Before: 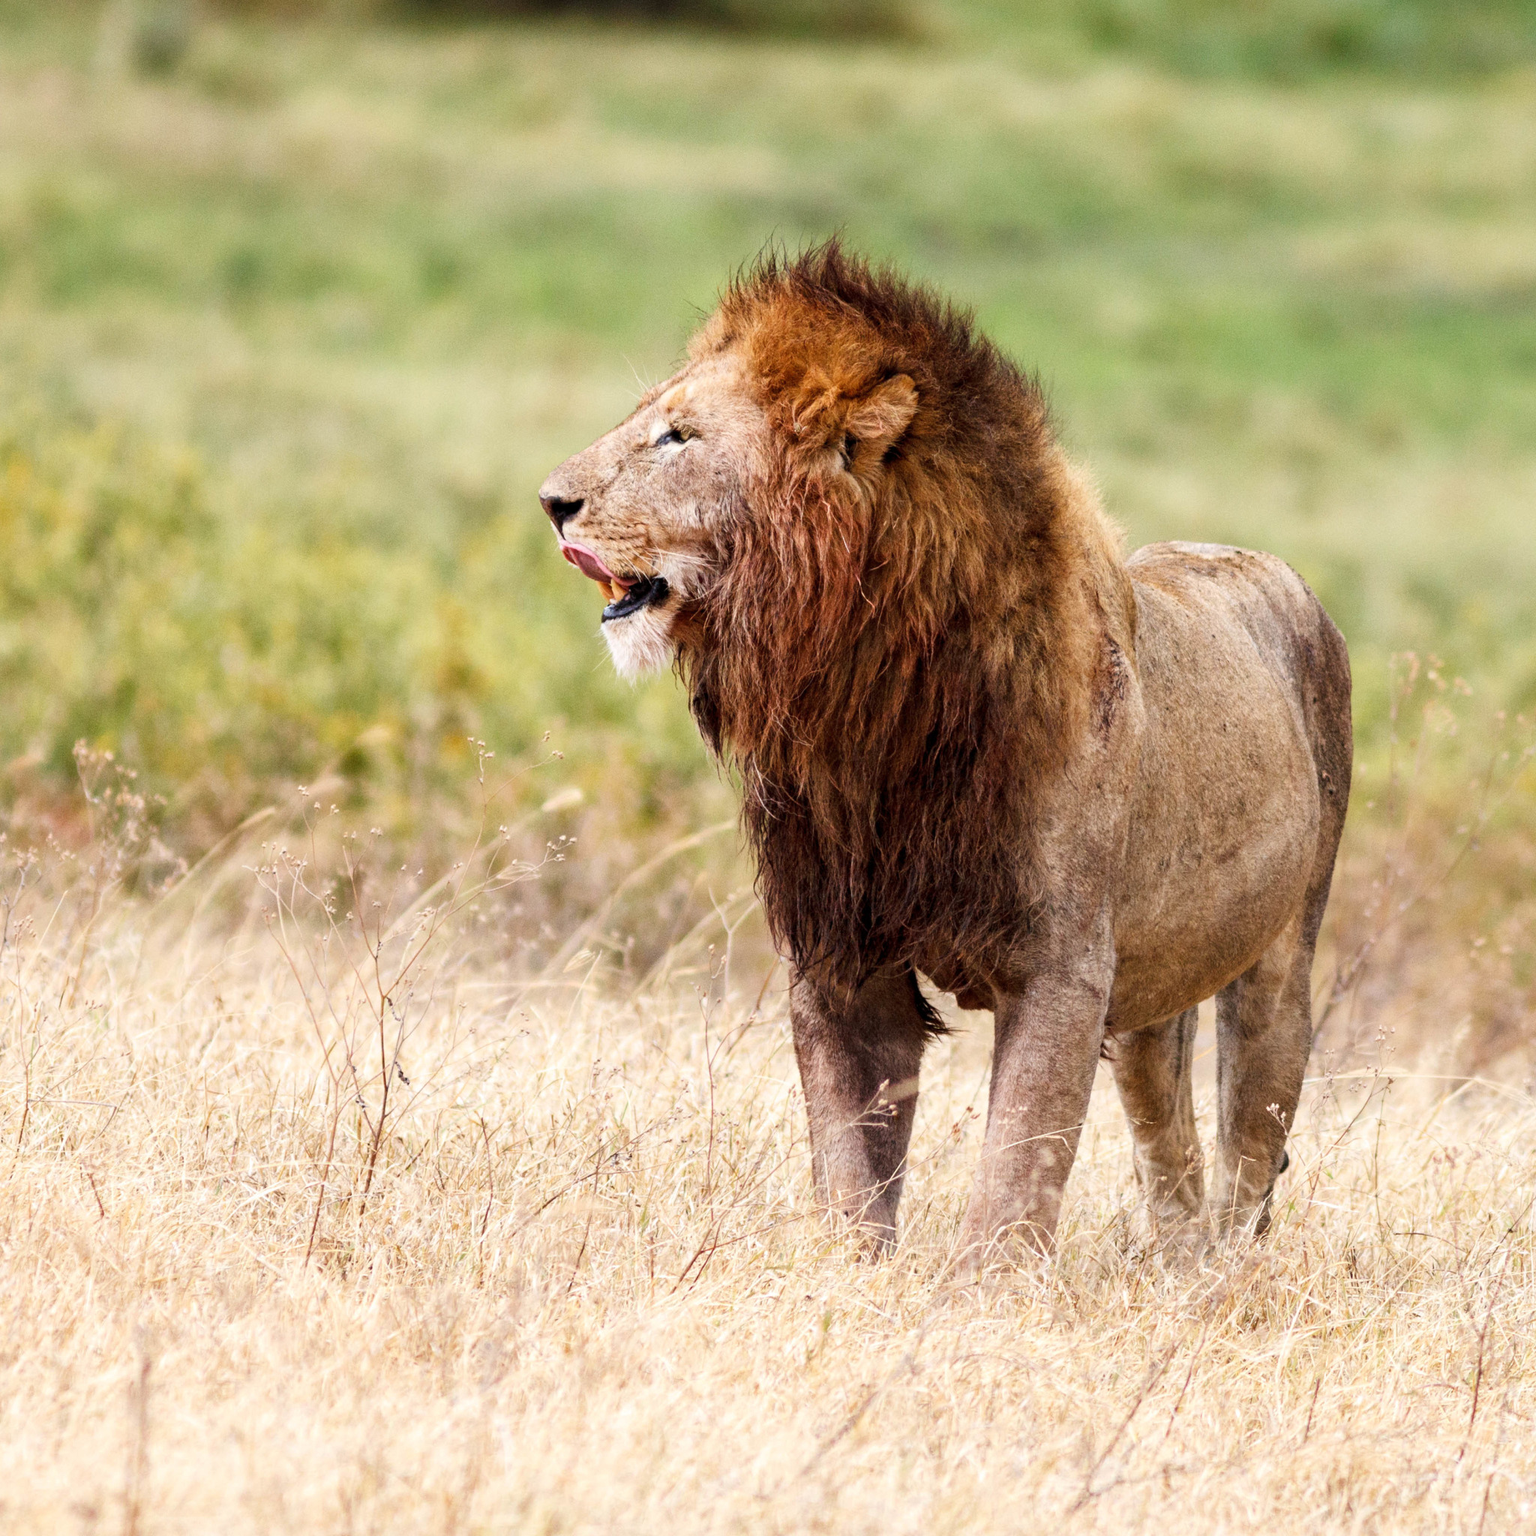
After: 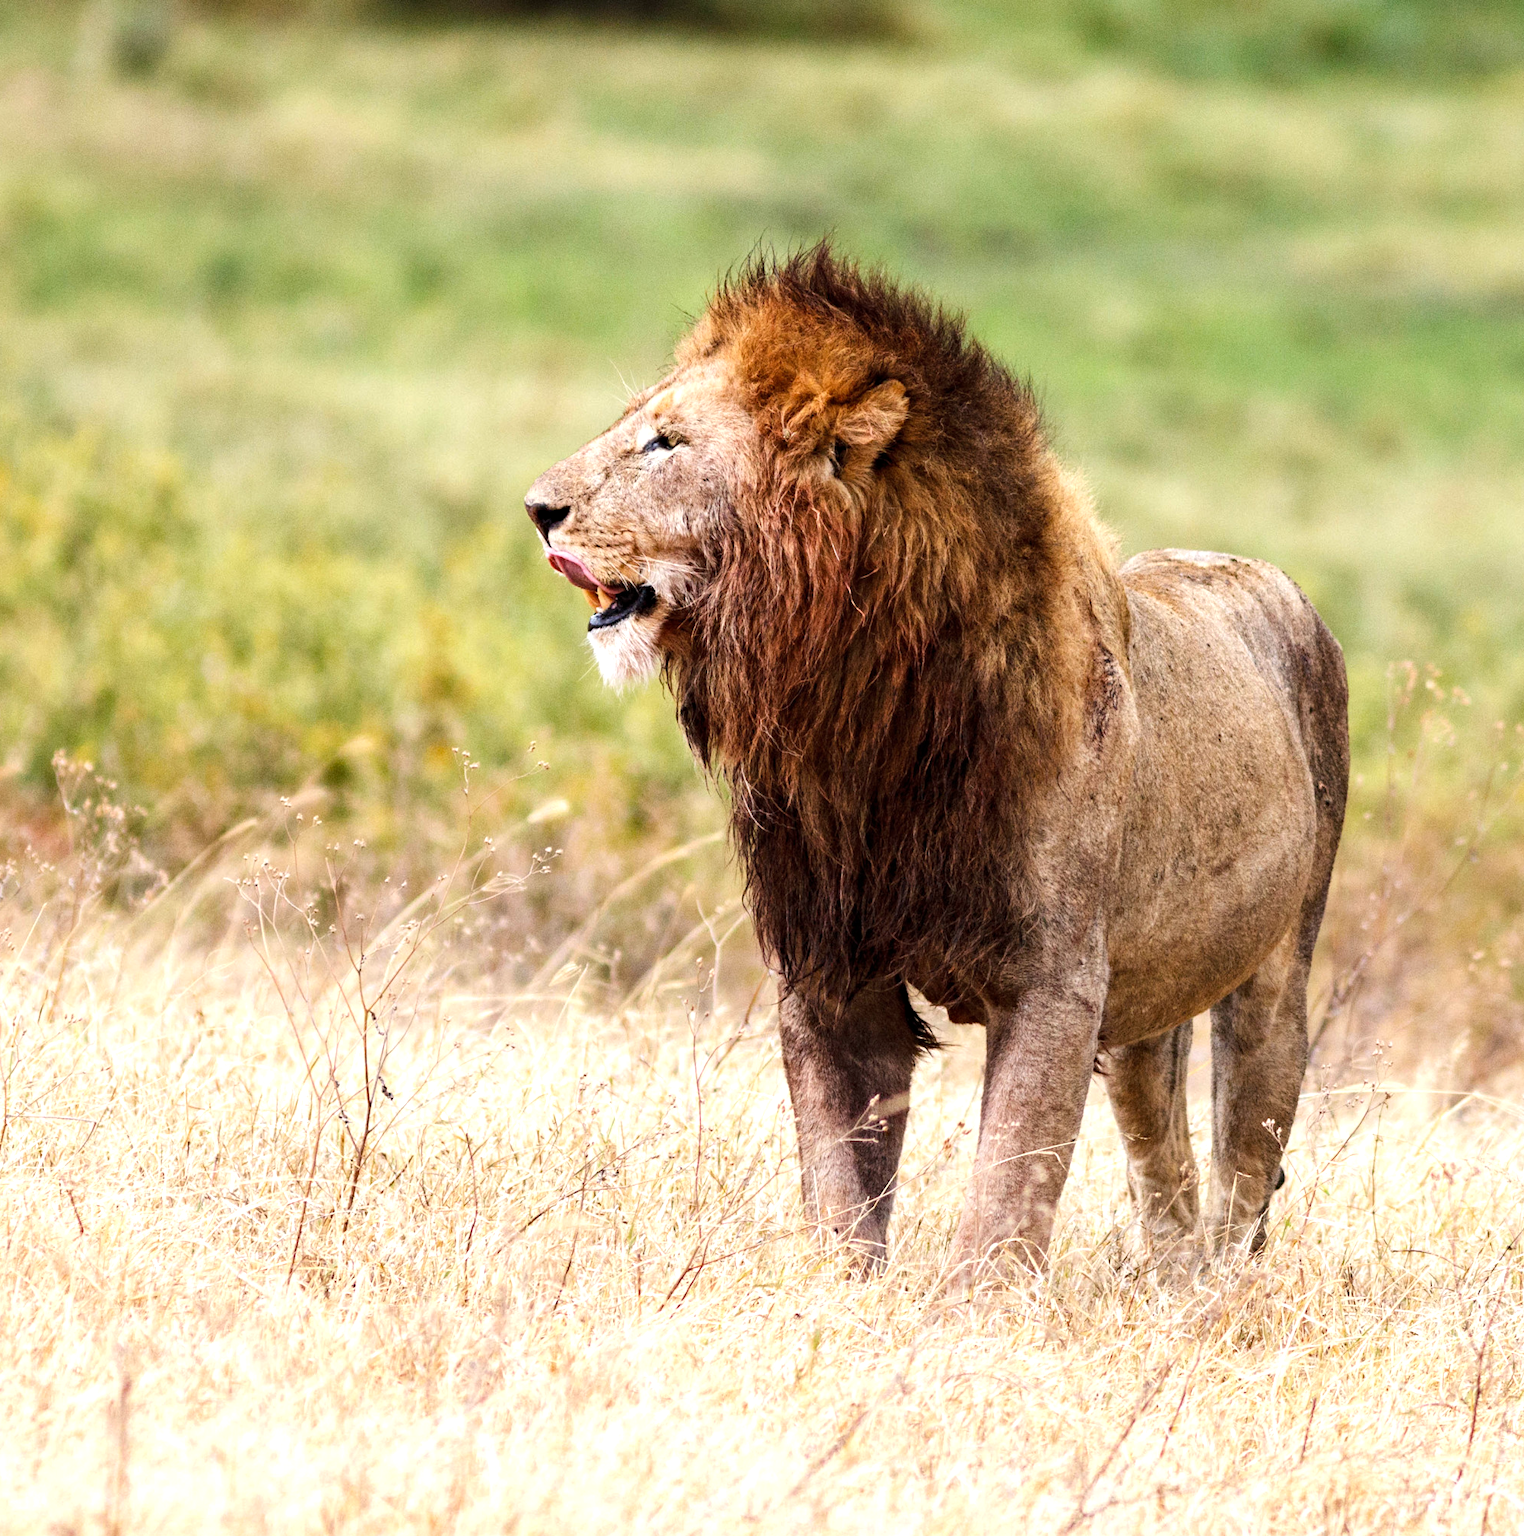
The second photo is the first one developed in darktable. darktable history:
crop and rotate: left 1.448%, right 0.605%, bottom 1.365%
tone equalizer: -8 EV -0.412 EV, -7 EV -0.39 EV, -6 EV -0.354 EV, -5 EV -0.202 EV, -3 EV 0.225 EV, -2 EV 0.304 EV, -1 EV 0.391 EV, +0 EV 0.429 EV, edges refinement/feathering 500, mask exposure compensation -1.57 EV, preserve details no
haze removal: compatibility mode true, adaptive false
